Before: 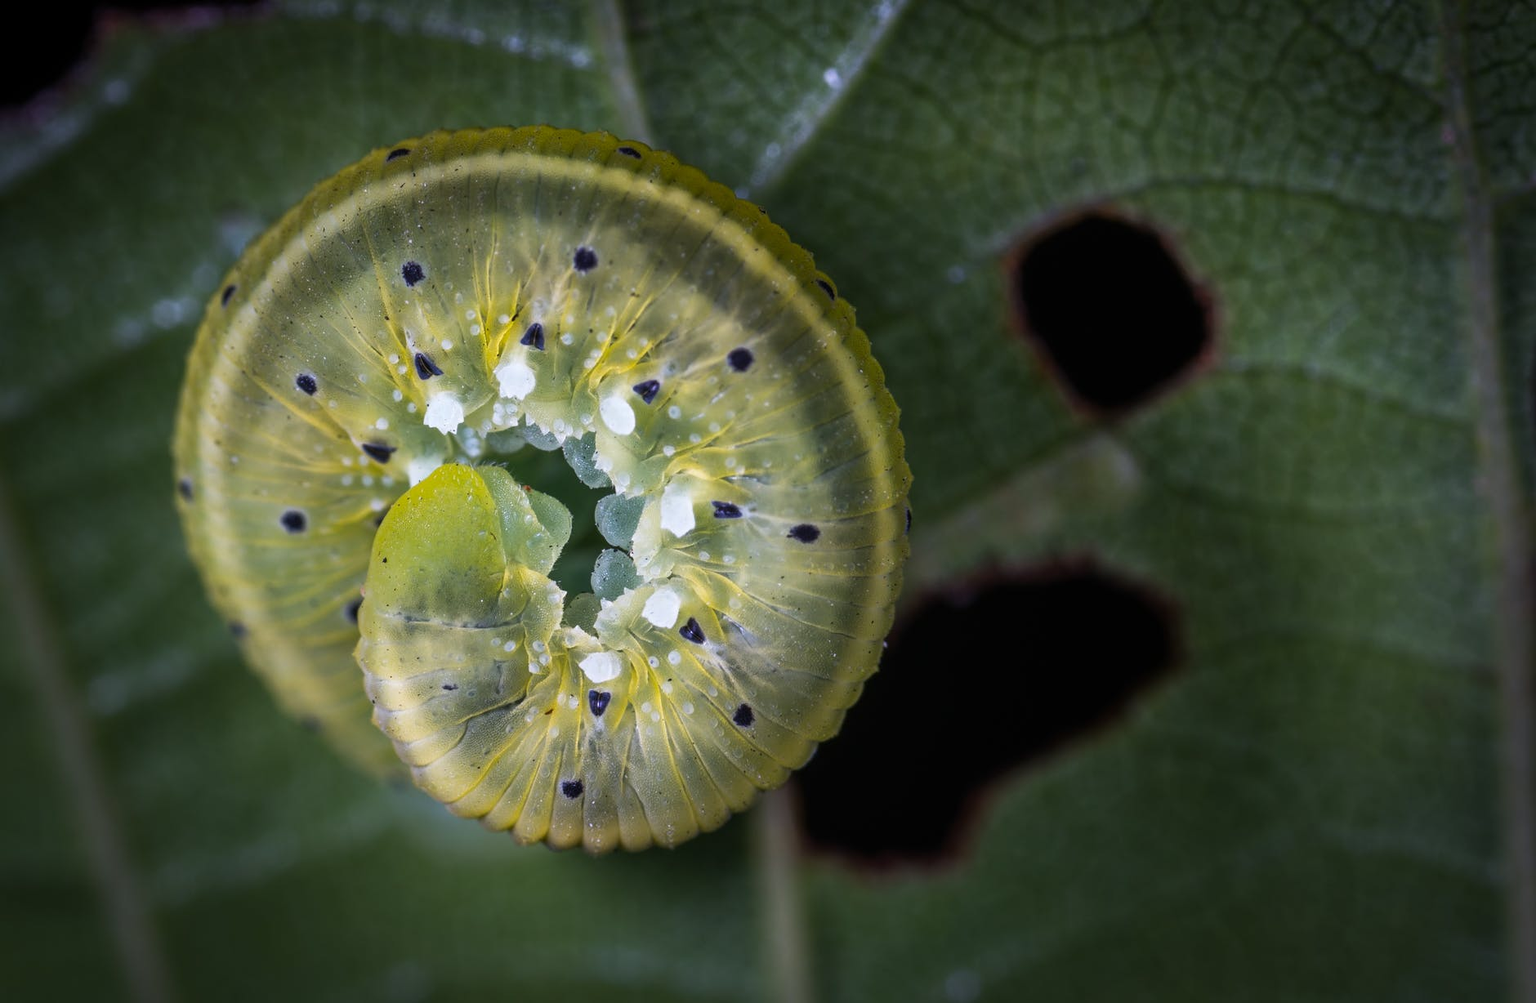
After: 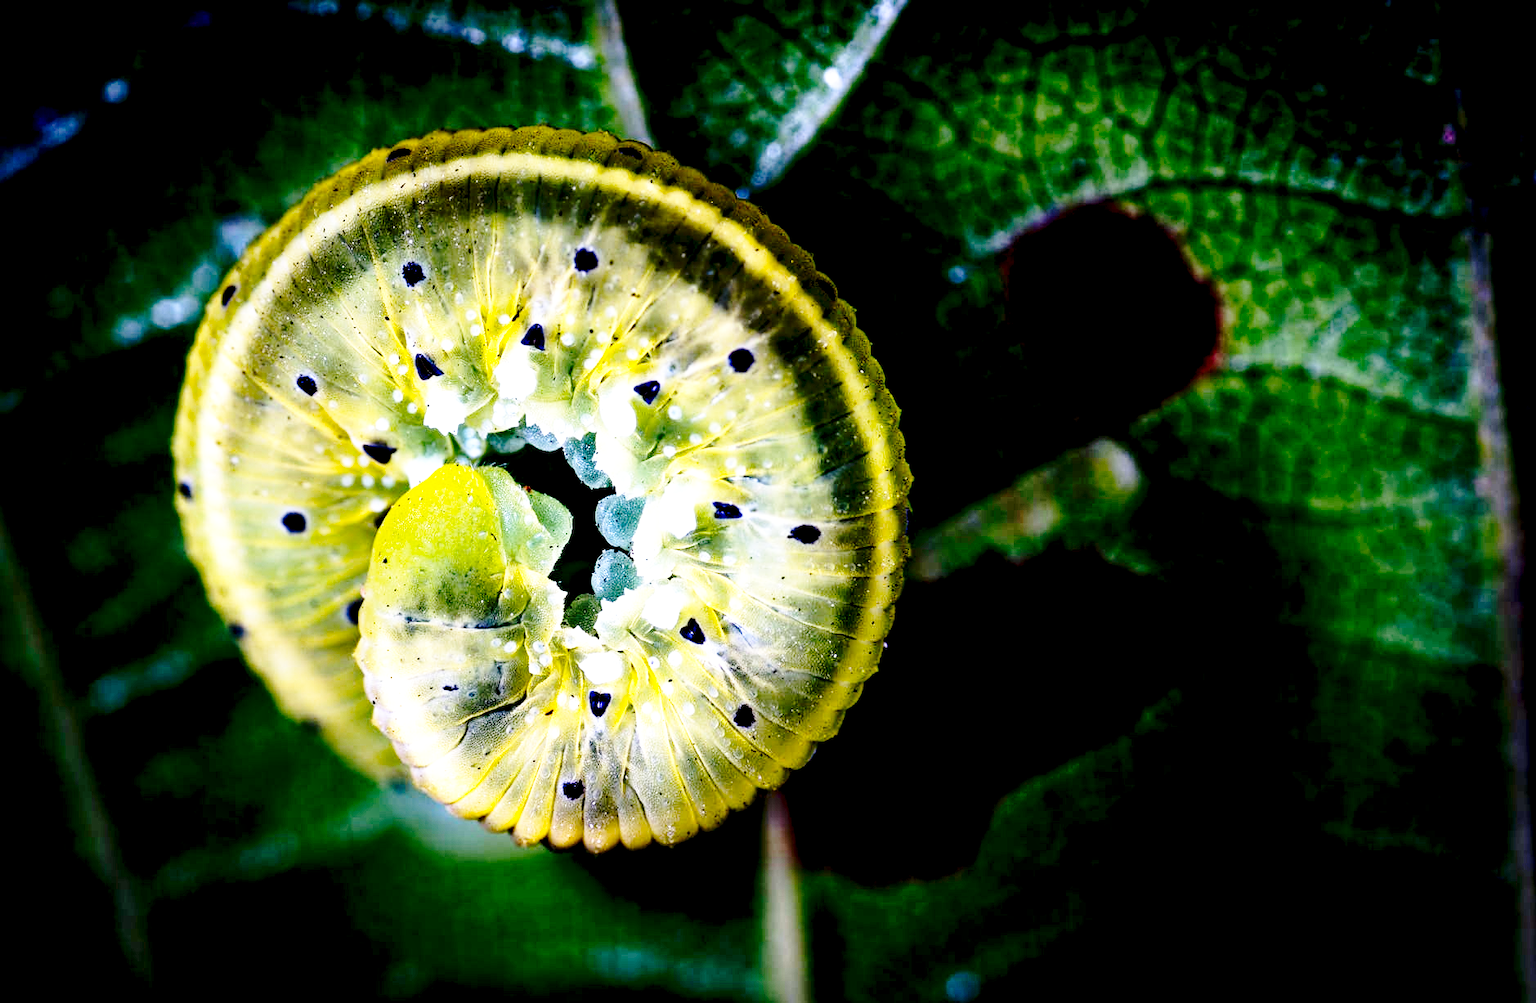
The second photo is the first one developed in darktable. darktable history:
exposure: black level correction 0.032, exposure 0.317 EV, compensate highlight preservation false
base curve: curves: ch0 [(0, 0) (0.032, 0.037) (0.105, 0.228) (0.435, 0.76) (0.856, 0.983) (1, 1)], preserve colors none
contrast equalizer: y [[0.6 ×6], [0.55 ×6], [0 ×6], [0 ×6], [0 ×6]]
contrast brightness saturation: contrast 0.102, brightness 0.013, saturation 0.02
haze removal: compatibility mode true, adaptive false
